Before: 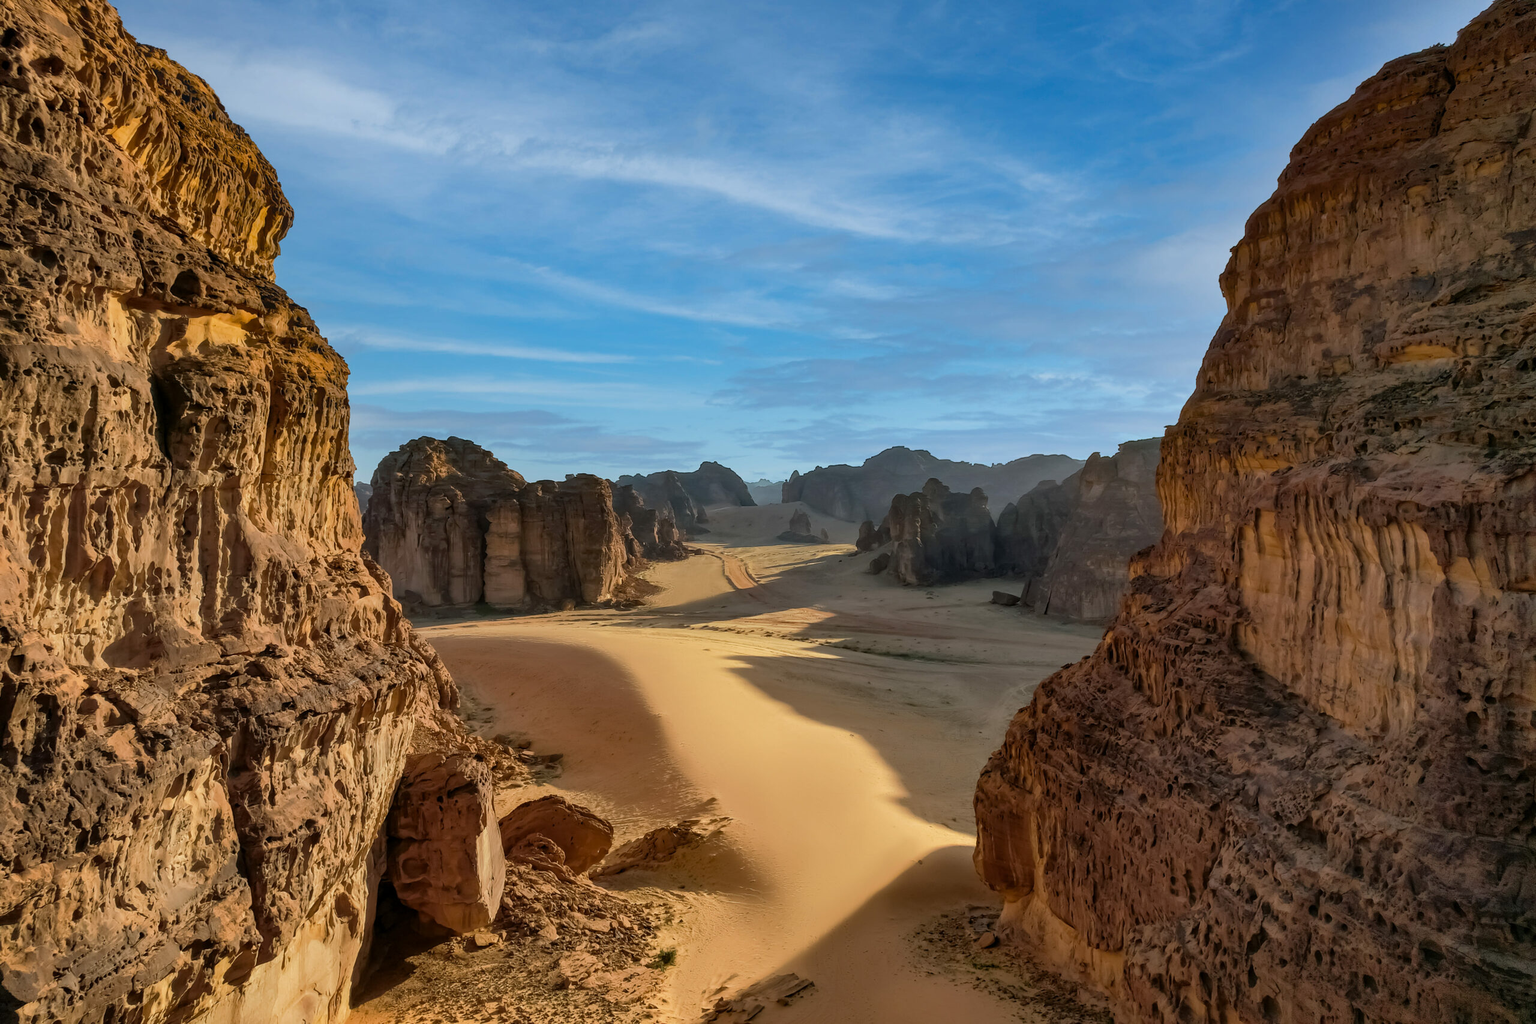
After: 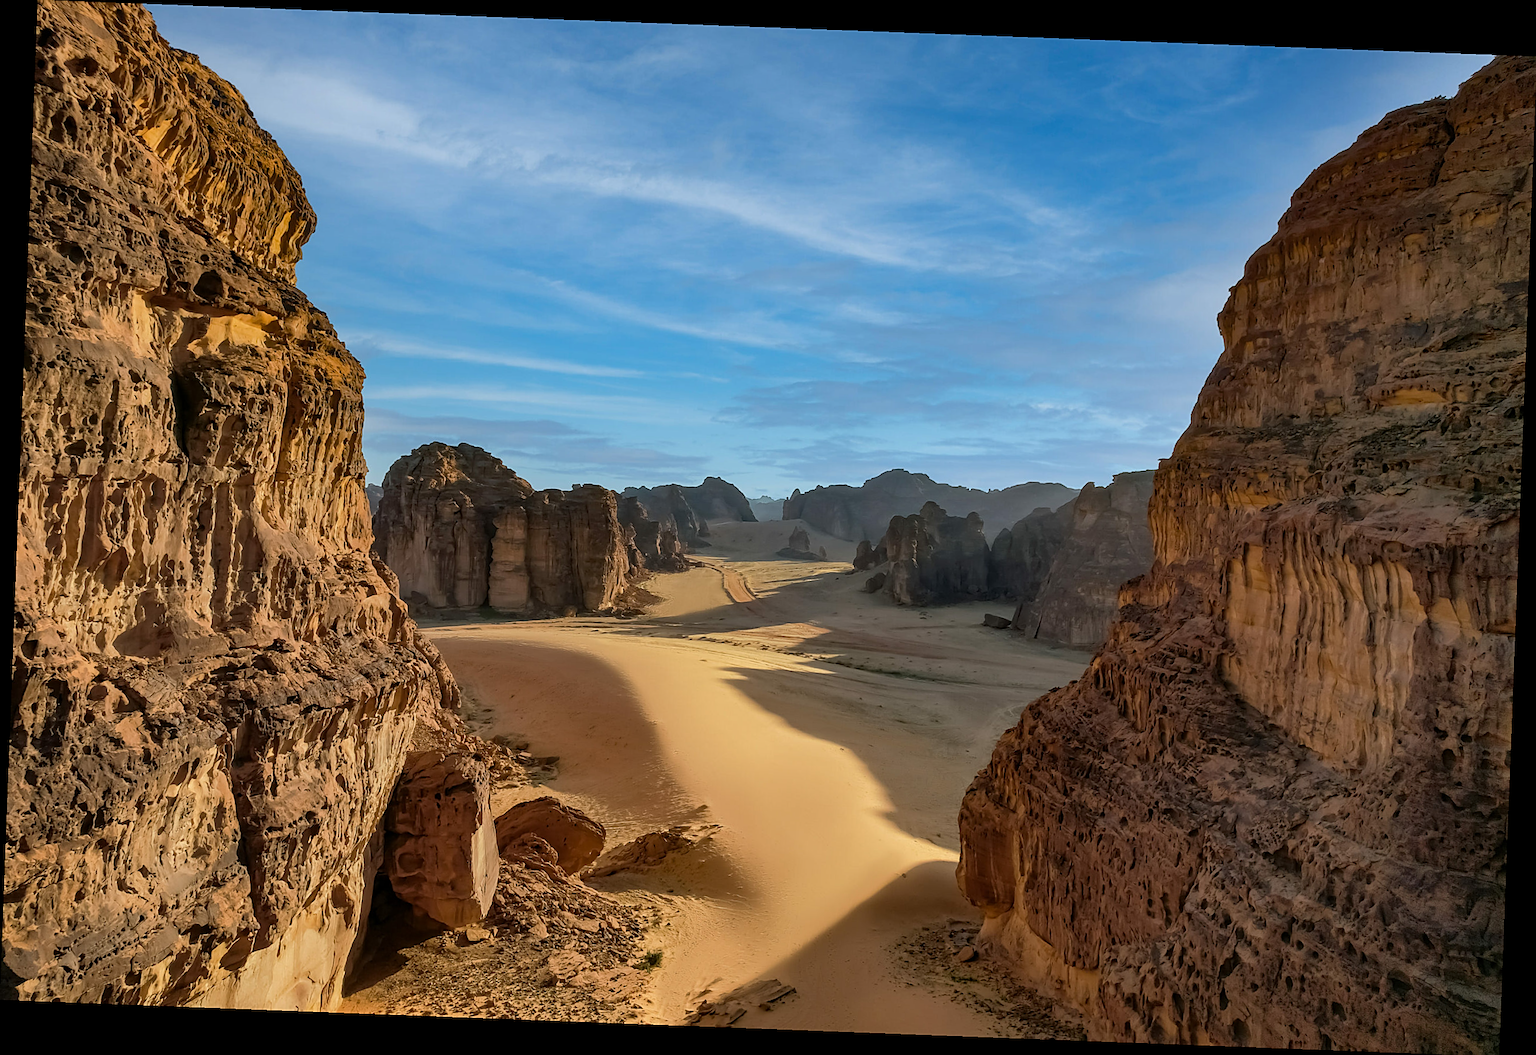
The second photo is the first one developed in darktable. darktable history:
tone equalizer: on, module defaults
sharpen: on, module defaults
rotate and perspective: rotation 2.17°, automatic cropping off
white balance: emerald 1
